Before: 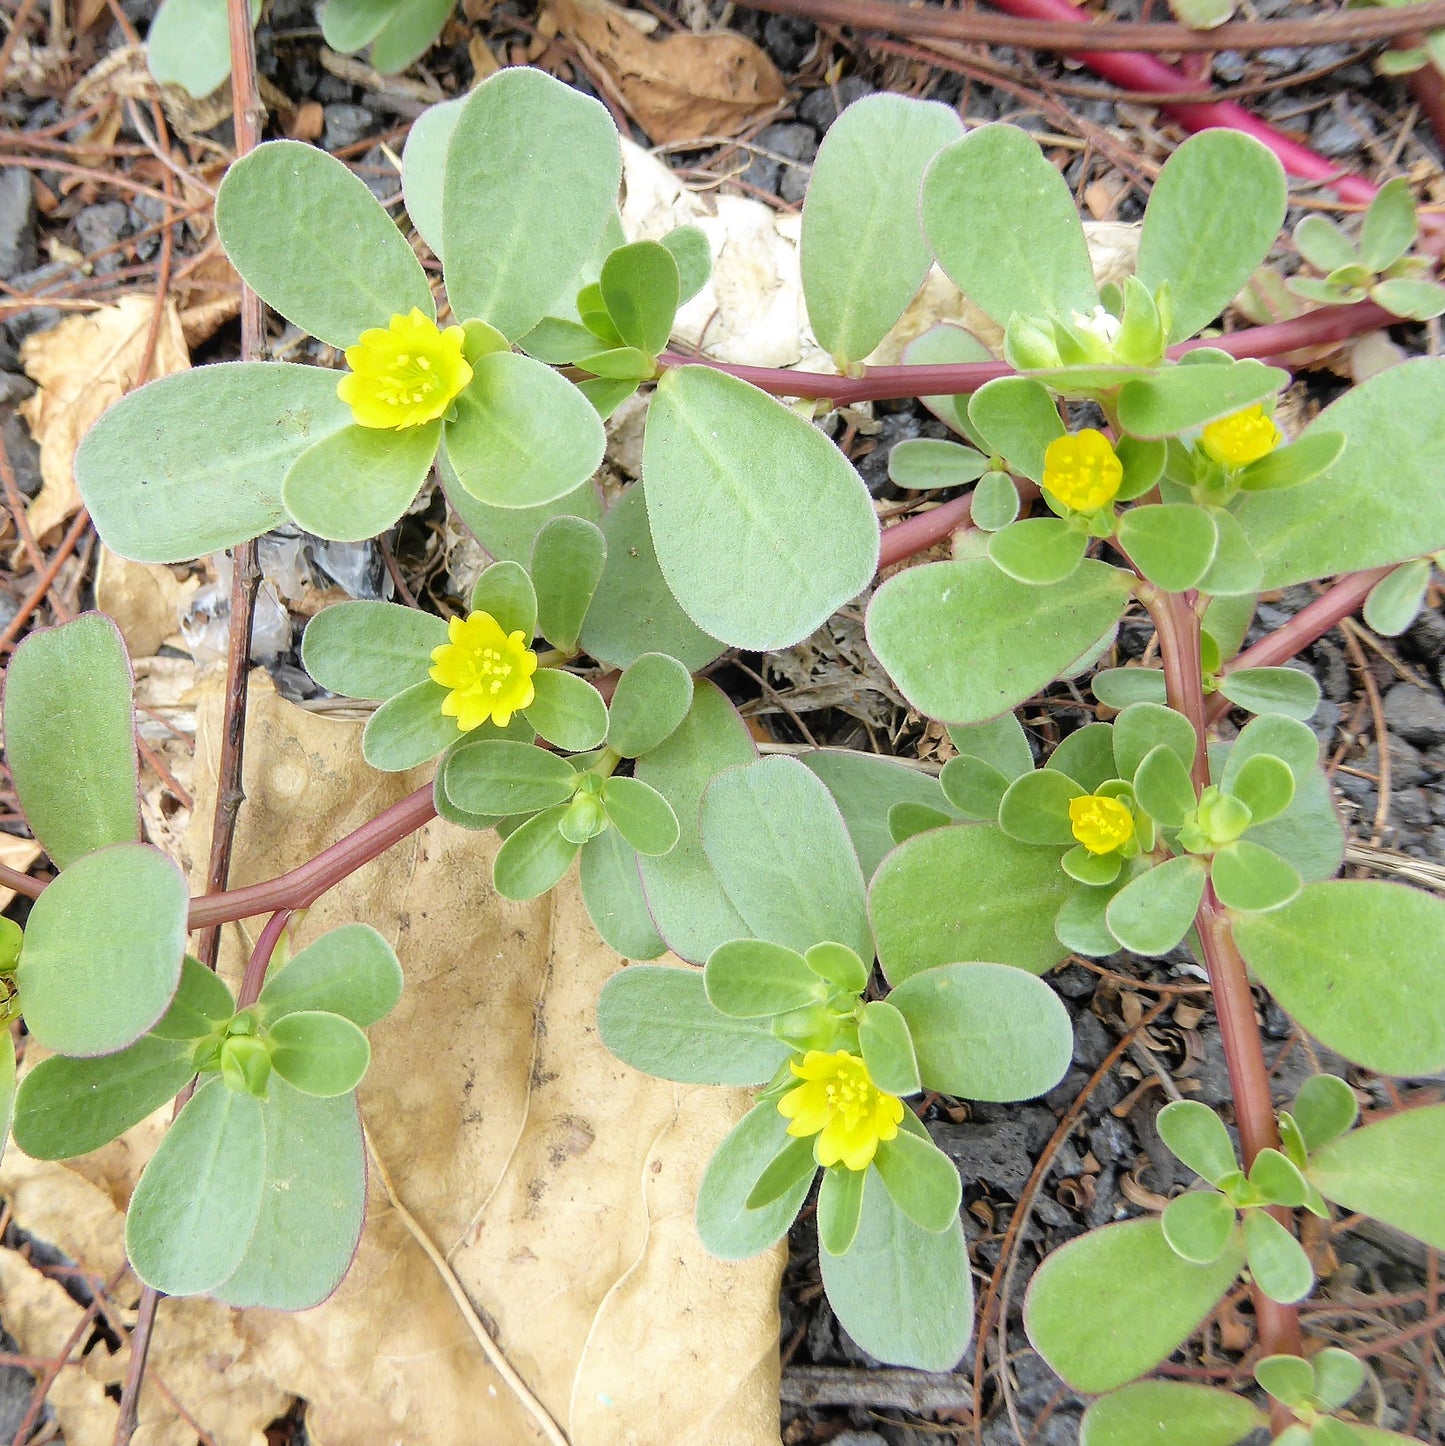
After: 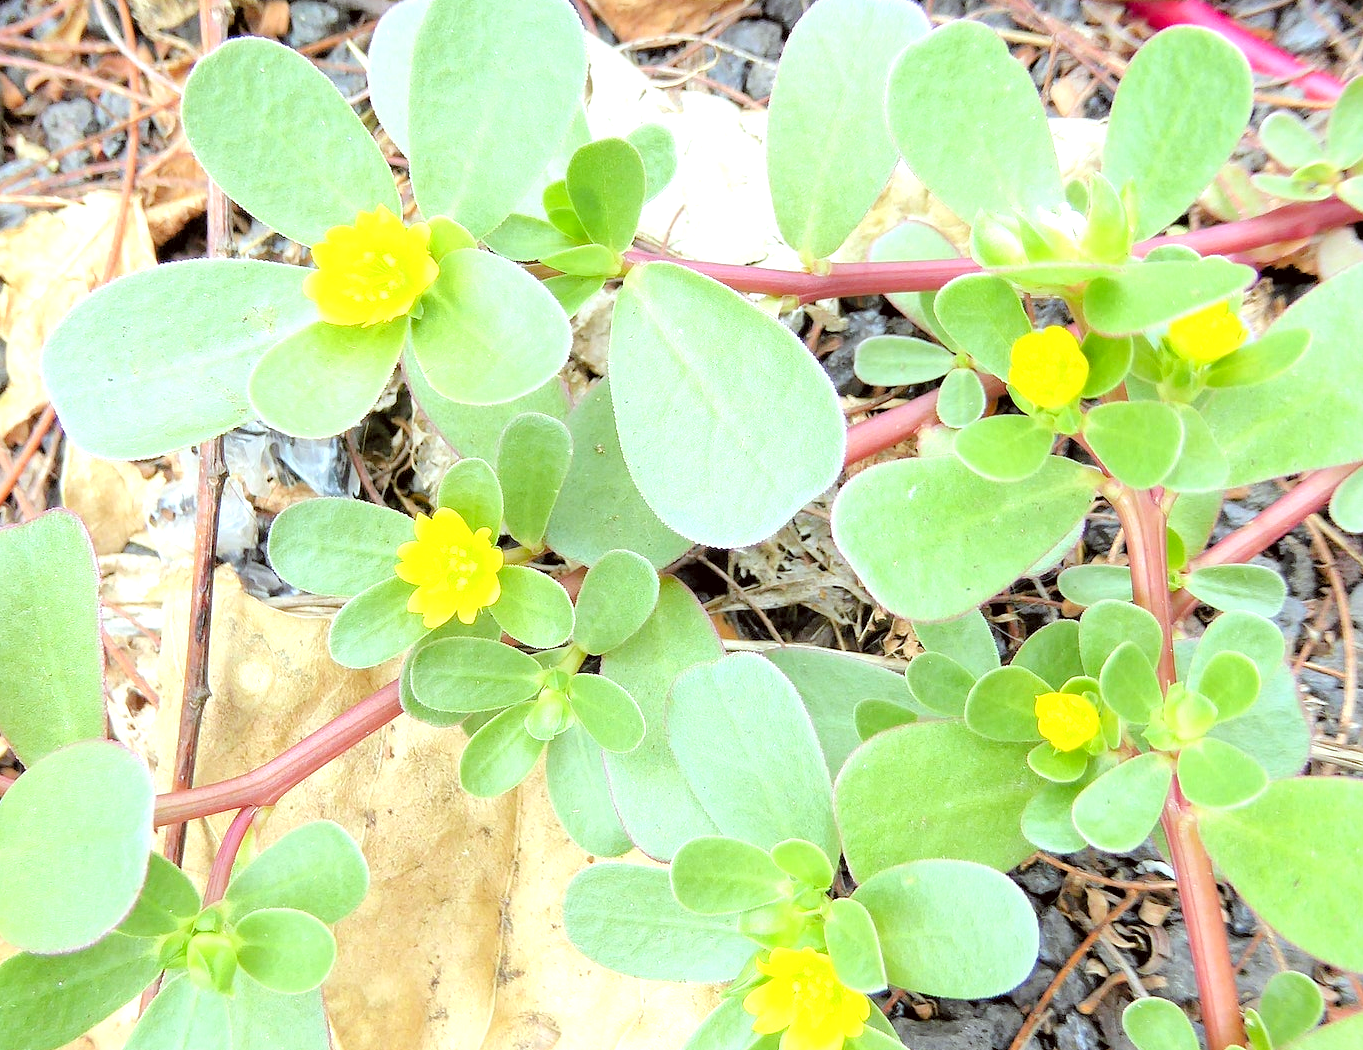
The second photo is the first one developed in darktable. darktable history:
color correction: highlights a* -5.03, highlights b* -3.34, shadows a* 3.78, shadows b* 4.06
local contrast: mode bilateral grid, contrast 14, coarseness 37, detail 105%, midtone range 0.2
levels: levels [0.036, 0.364, 0.827]
crop: left 2.361%, top 7.19%, right 3.295%, bottom 20.145%
